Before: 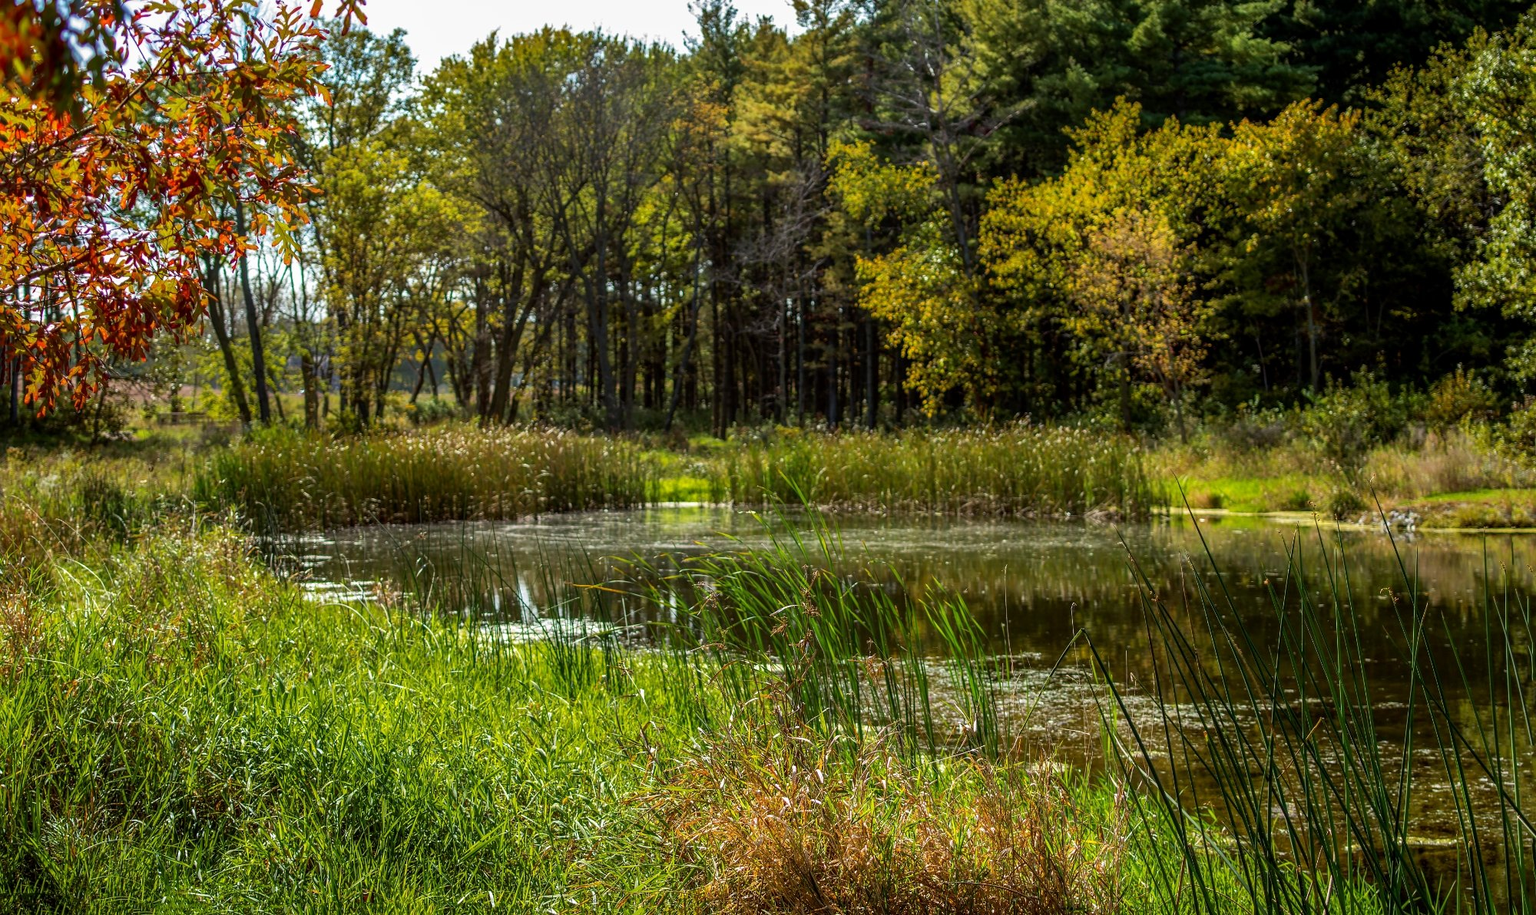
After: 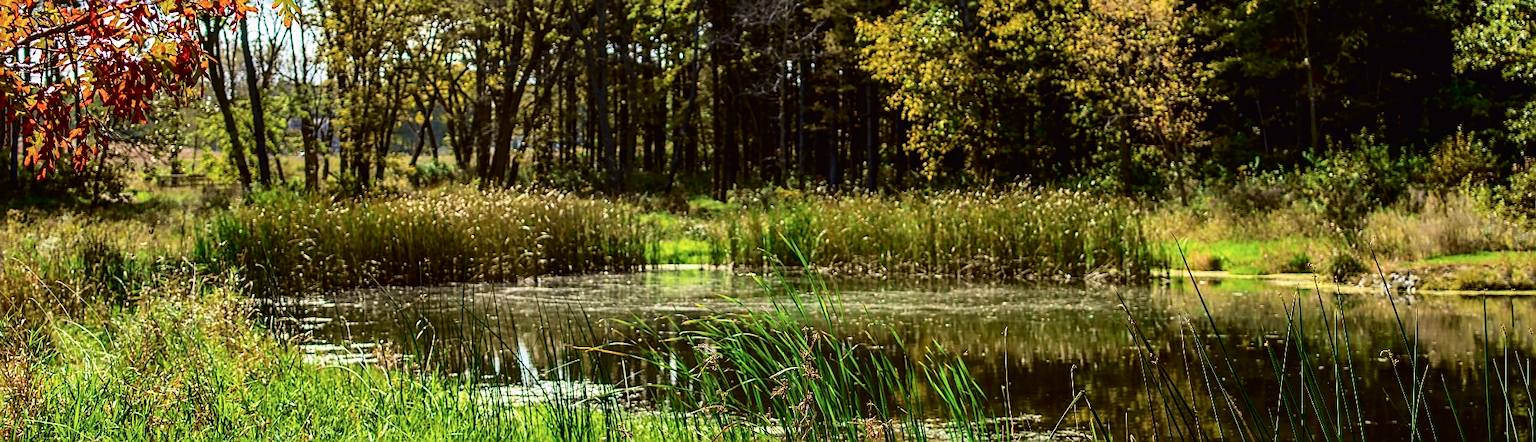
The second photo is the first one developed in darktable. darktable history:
tone curve: curves: ch0 [(0, 0.011) (0.053, 0.026) (0.174, 0.115) (0.398, 0.444) (0.673, 0.775) (0.829, 0.906) (0.991, 0.981)]; ch1 [(0, 0) (0.264, 0.22) (0.407, 0.373) (0.463, 0.457) (0.492, 0.501) (0.512, 0.513) (0.54, 0.543) (0.585, 0.617) (0.659, 0.686) (0.78, 0.8) (1, 1)]; ch2 [(0, 0) (0.438, 0.449) (0.473, 0.469) (0.503, 0.5) (0.523, 0.534) (0.562, 0.591) (0.612, 0.627) (0.701, 0.707) (1, 1)], color space Lab, independent channels, preserve colors none
sharpen: on, module defaults
crop and rotate: top 26.056%, bottom 25.543%
